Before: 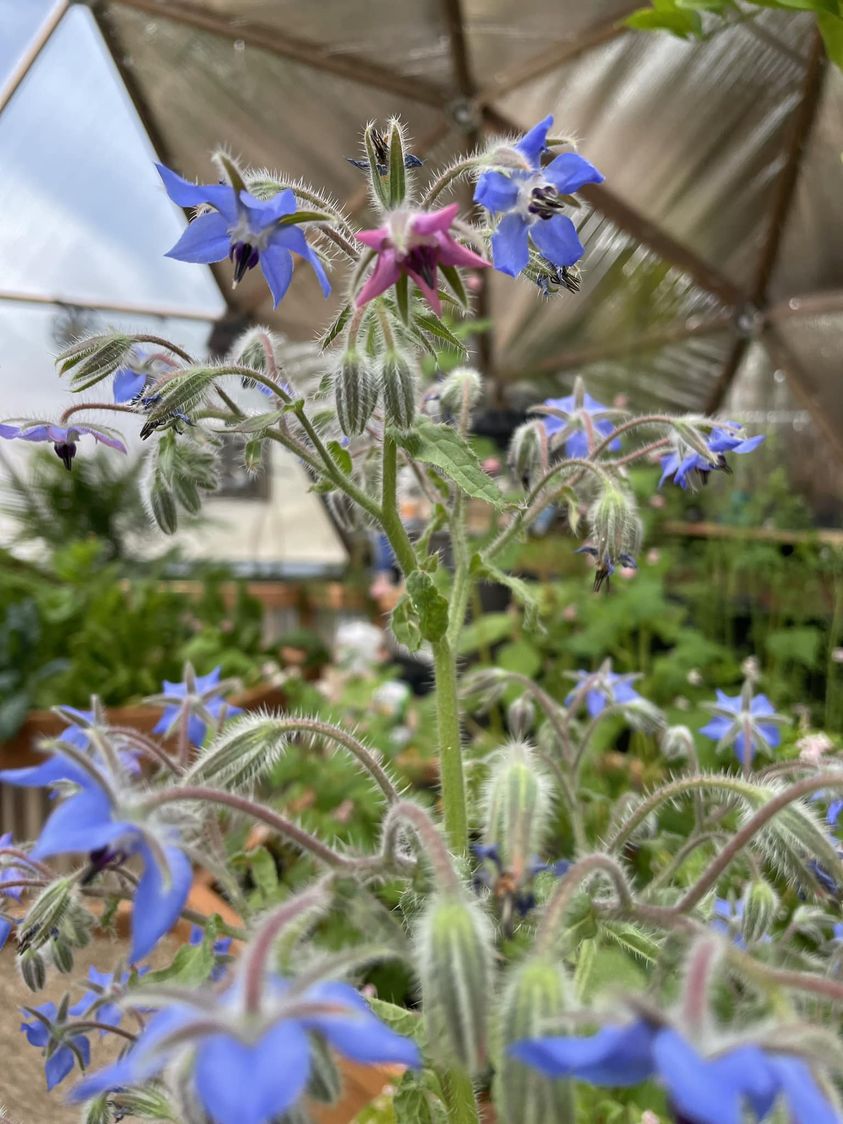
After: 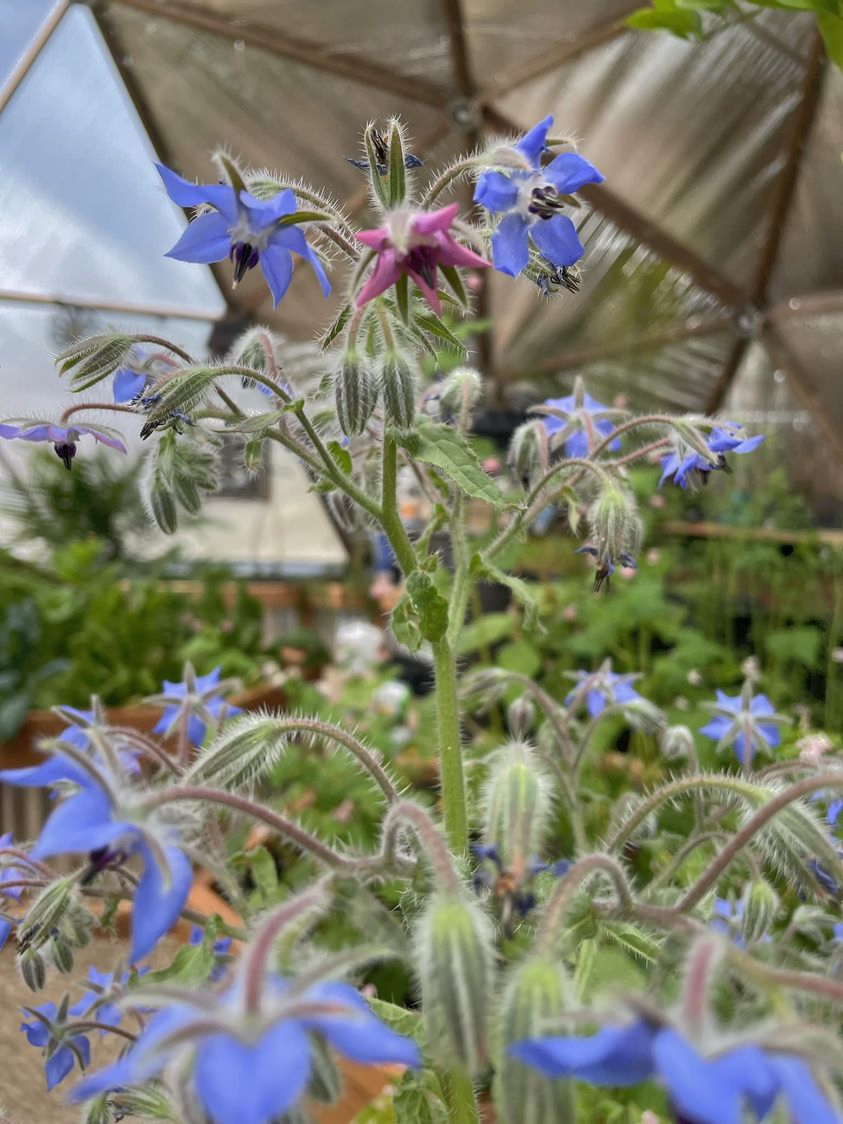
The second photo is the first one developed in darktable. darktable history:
shadows and highlights: shadows 39.94, highlights -59.84
